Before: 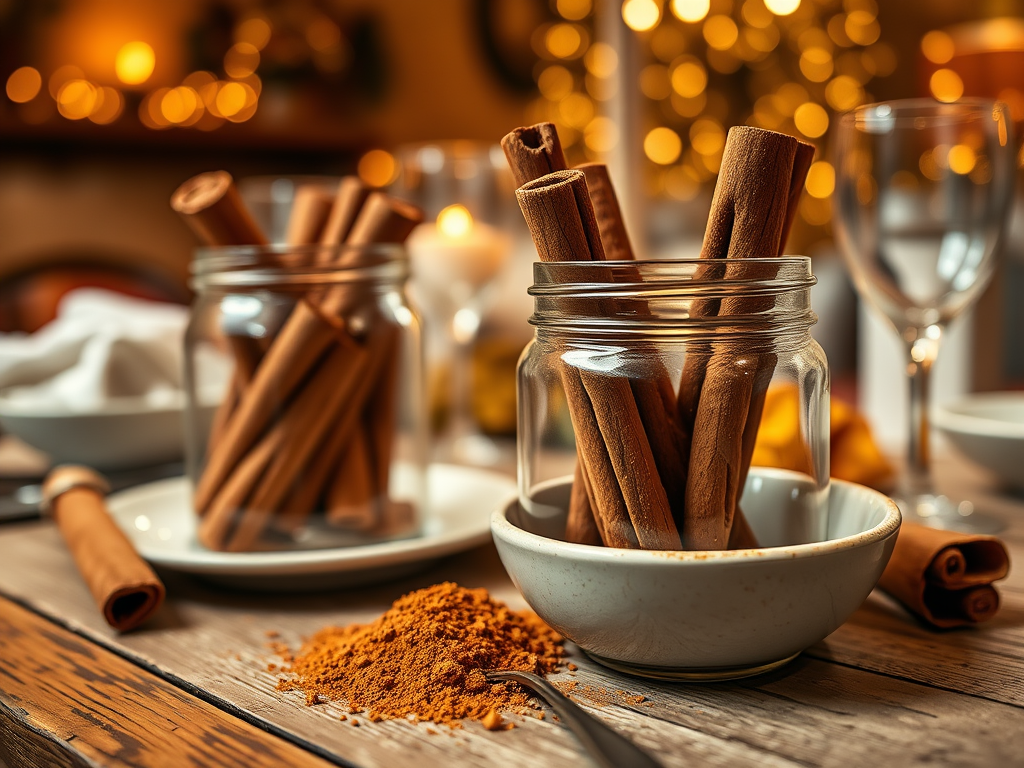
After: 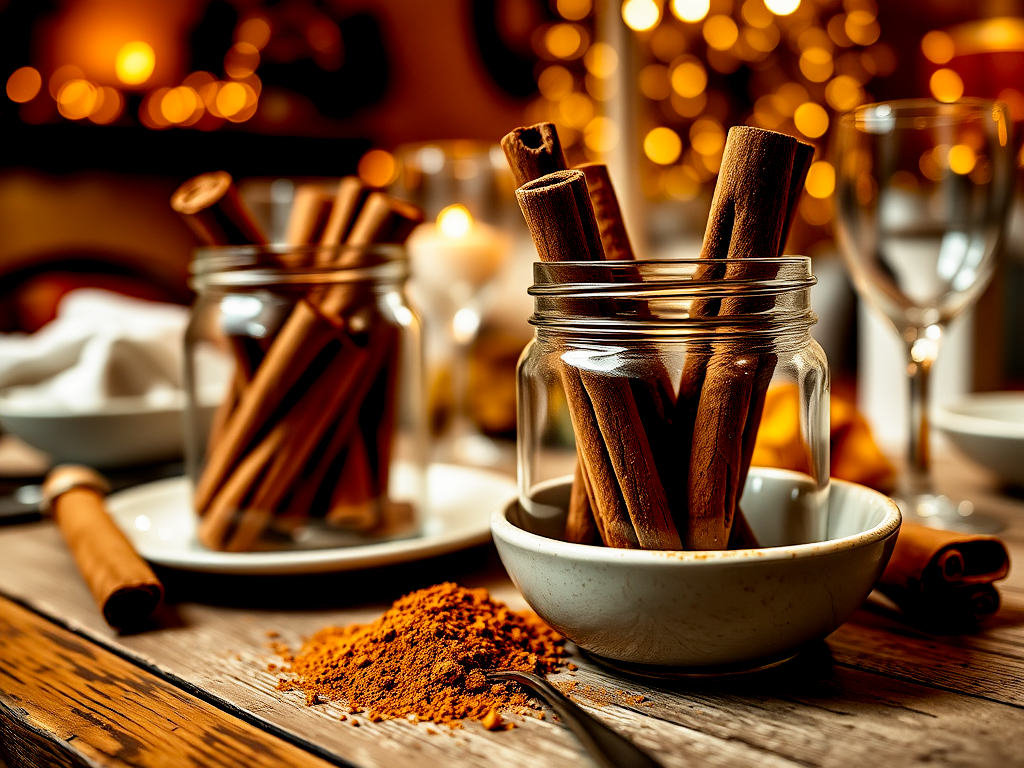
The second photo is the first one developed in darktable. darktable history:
exposure: black level correction 0.009, compensate highlight preservation false
filmic rgb: black relative exposure -8.7 EV, white relative exposure 2.7 EV, threshold 3 EV, target black luminance 0%, hardness 6.25, latitude 75%, contrast 1.325, highlights saturation mix -5%, preserve chrominance no, color science v5 (2021), iterations of high-quality reconstruction 0, enable highlight reconstruction true
